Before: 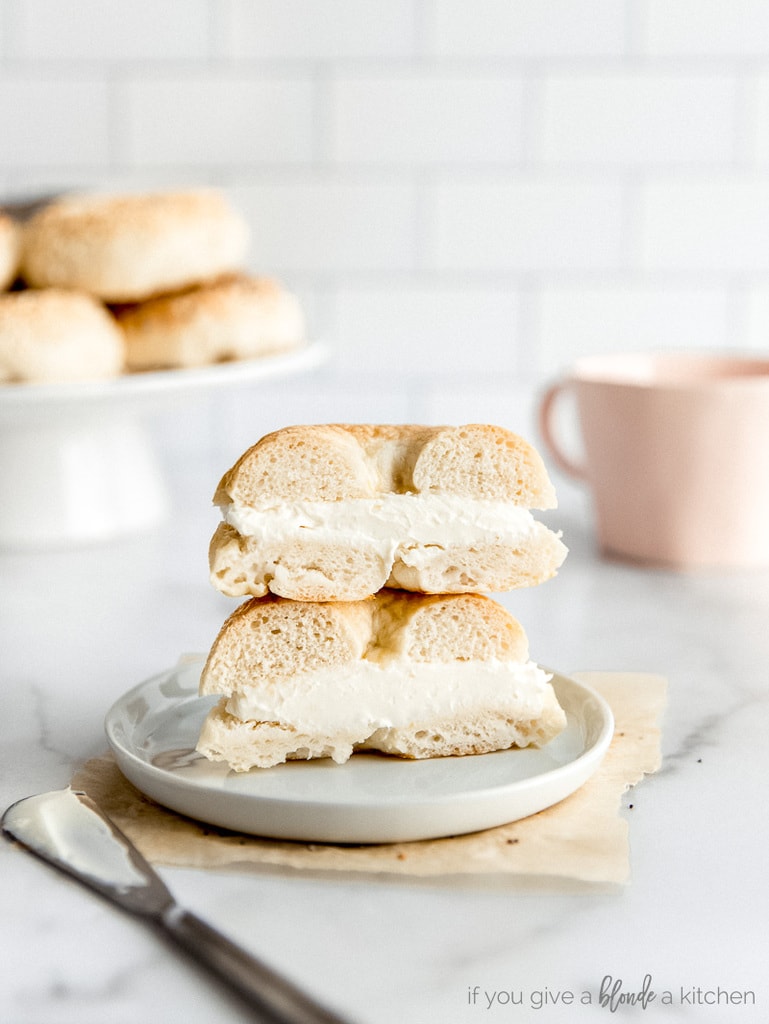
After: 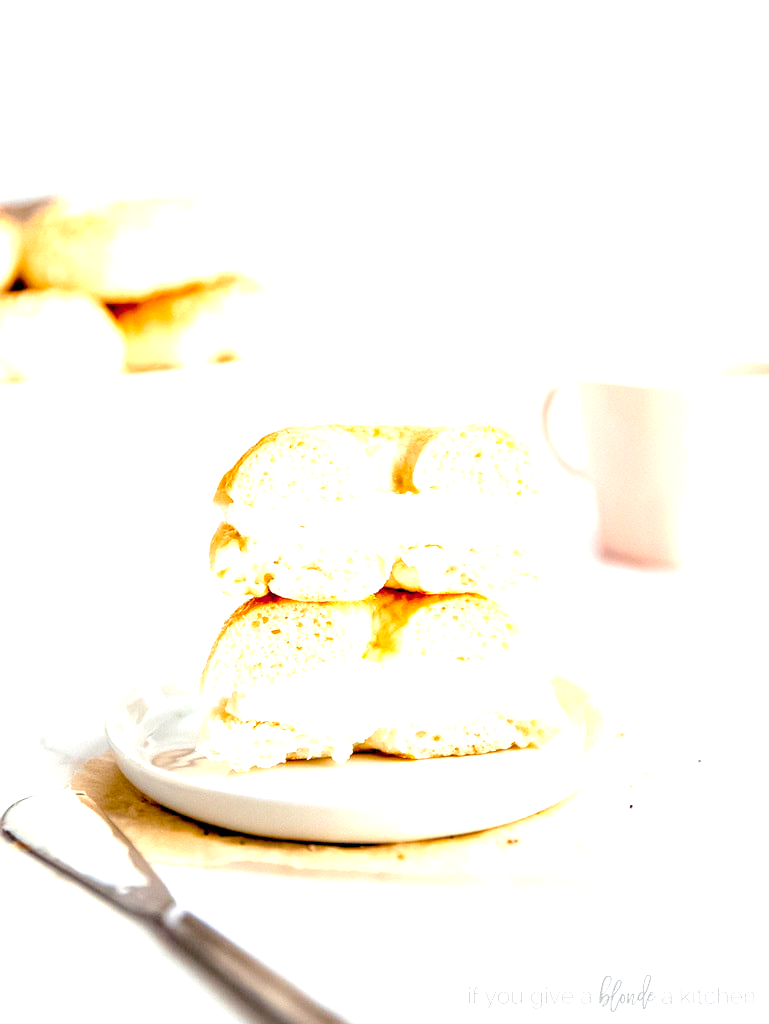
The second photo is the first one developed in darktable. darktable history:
exposure: black level correction 0, exposure 2.112 EV, compensate exposure bias true, compensate highlight preservation false
color balance rgb: global offset › luminance -1.016%, perceptual saturation grading › global saturation 25.769%, hue shift -5.41°, contrast -21.557%
